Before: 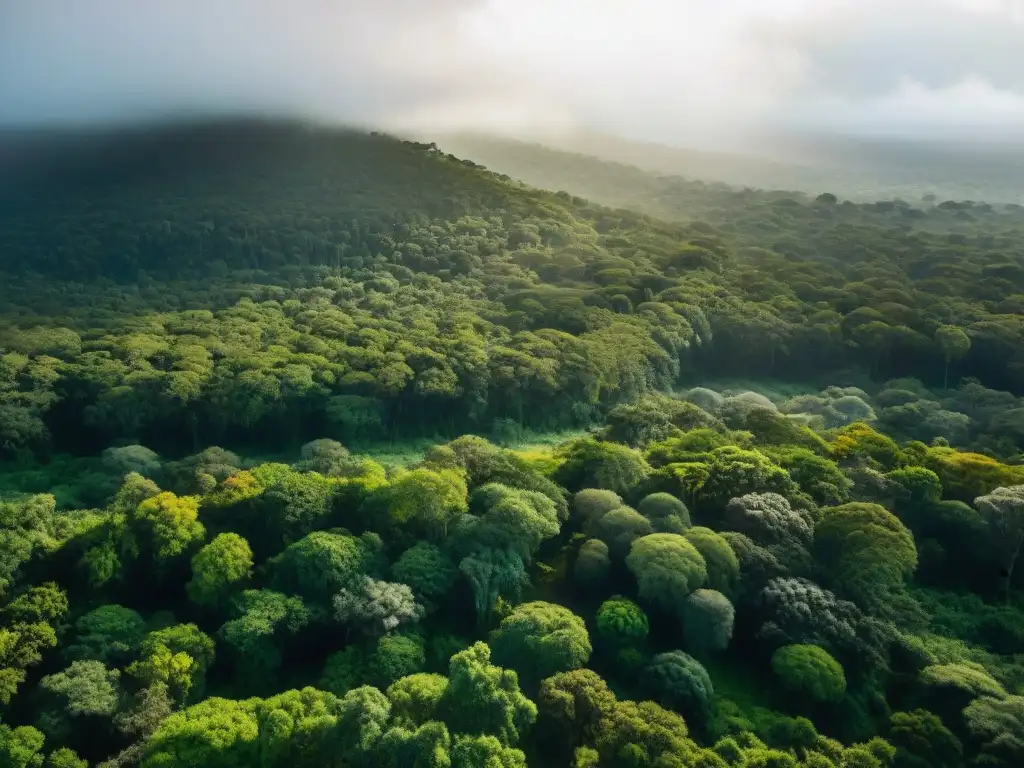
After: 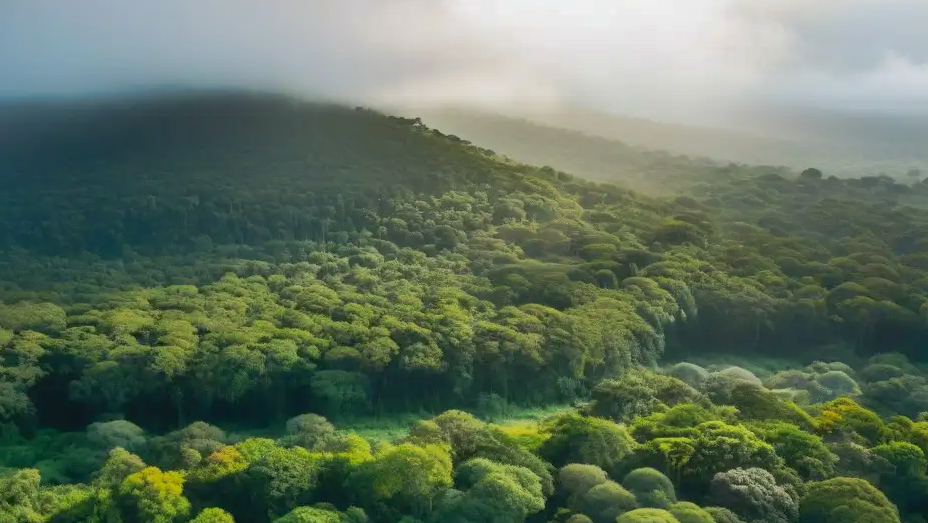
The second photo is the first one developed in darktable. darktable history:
crop: left 1.547%, top 3.377%, right 7.764%, bottom 28.424%
tone curve: curves: ch0 [(0, 0) (0.003, 0.003) (0.011, 0.011) (0.025, 0.024) (0.044, 0.043) (0.069, 0.068) (0.1, 0.097) (0.136, 0.132) (0.177, 0.173) (0.224, 0.219) (0.277, 0.27) (0.335, 0.327) (0.399, 0.389) (0.468, 0.457) (0.543, 0.549) (0.623, 0.628) (0.709, 0.713) (0.801, 0.803) (0.898, 0.899) (1, 1)], preserve colors none
shadows and highlights: on, module defaults
